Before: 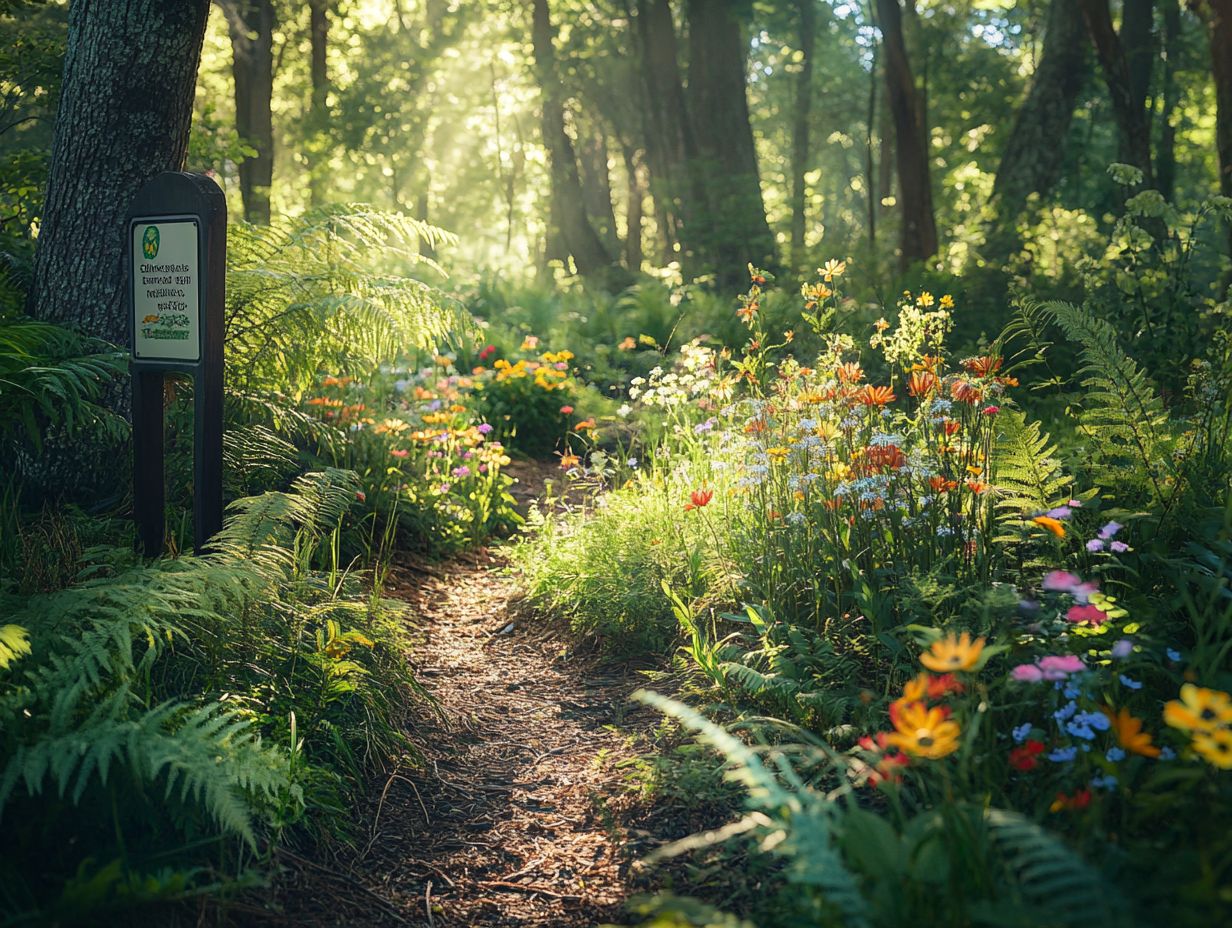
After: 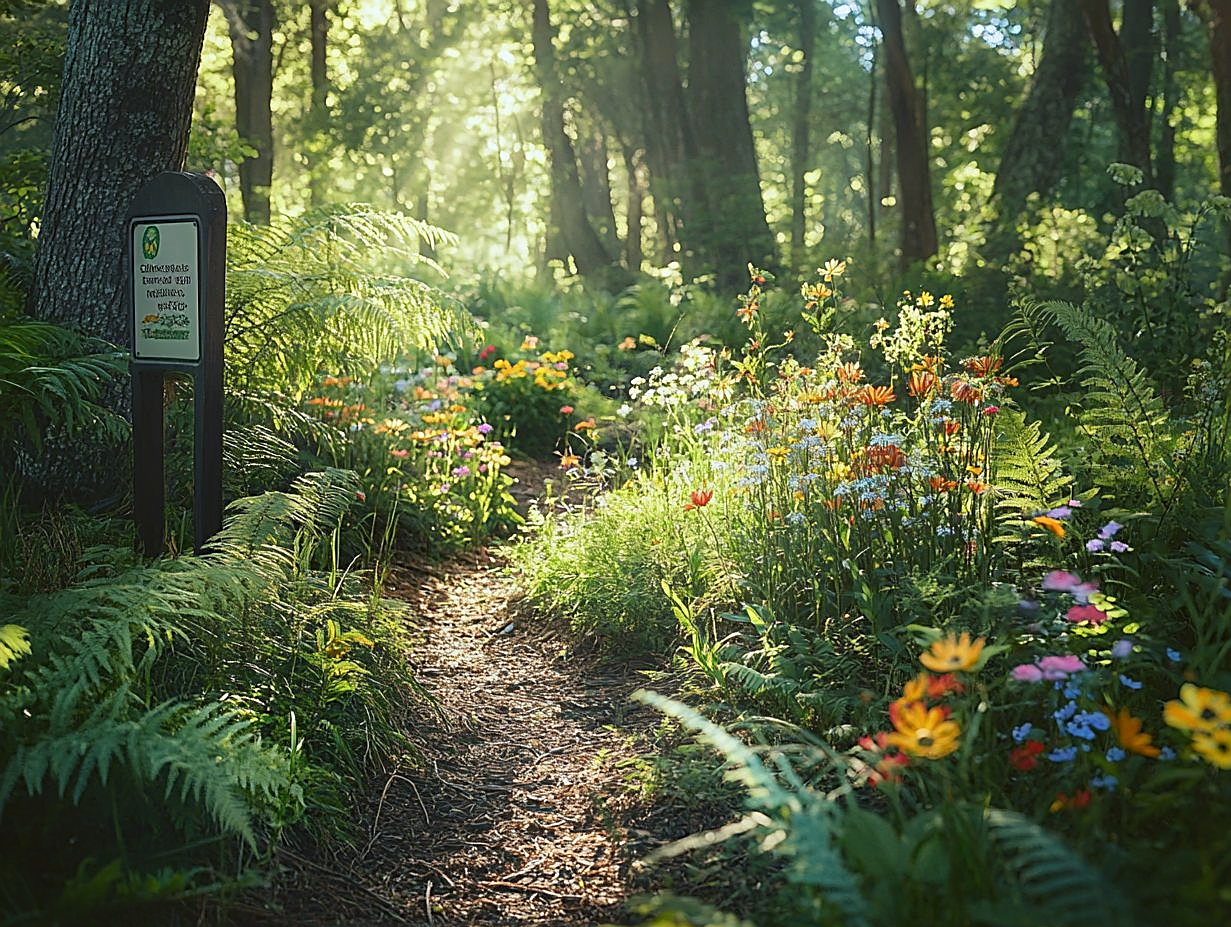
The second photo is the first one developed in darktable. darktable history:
color balance: lift [1.004, 1.002, 1.002, 0.998], gamma [1, 1.007, 1.002, 0.993], gain [1, 0.977, 1.013, 1.023], contrast -3.64%
sharpen: amount 0.75
white balance: red 0.983, blue 1.036
